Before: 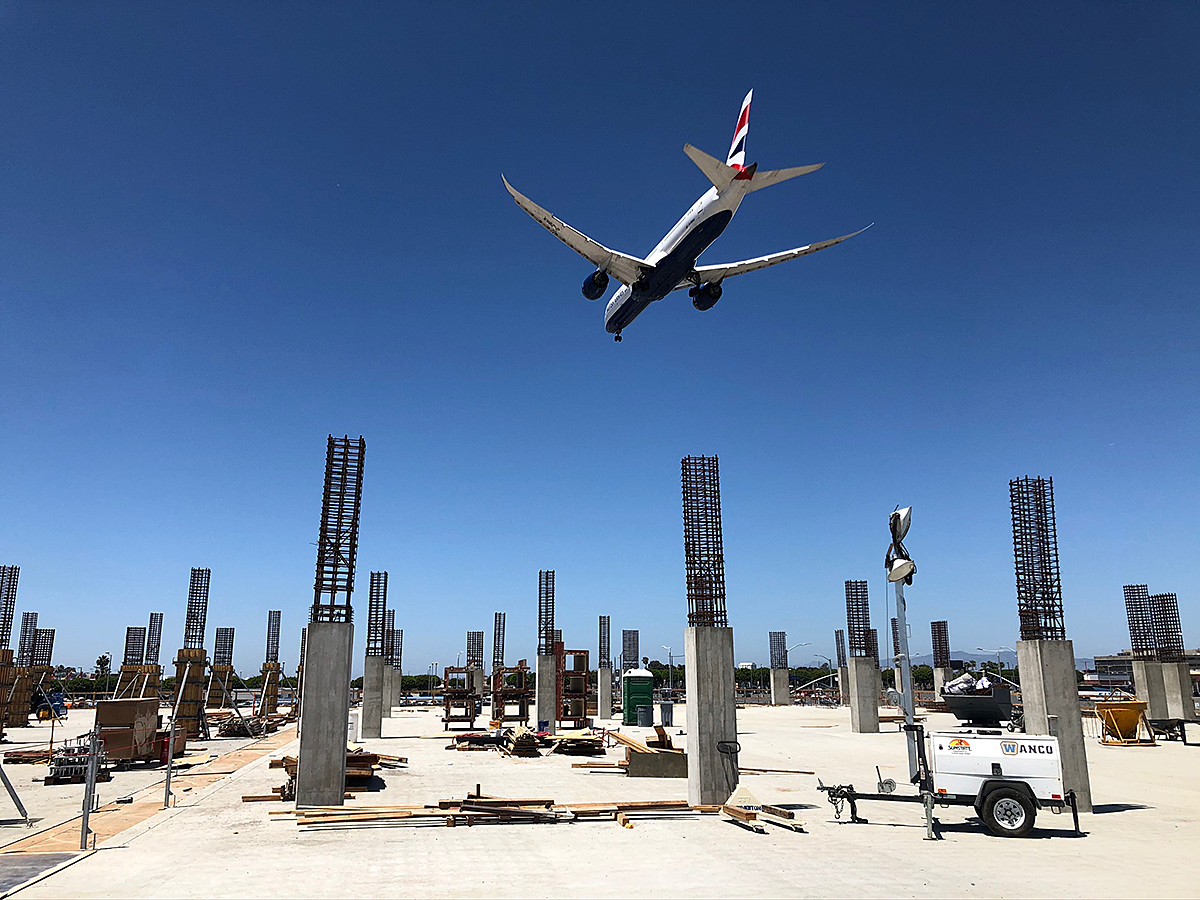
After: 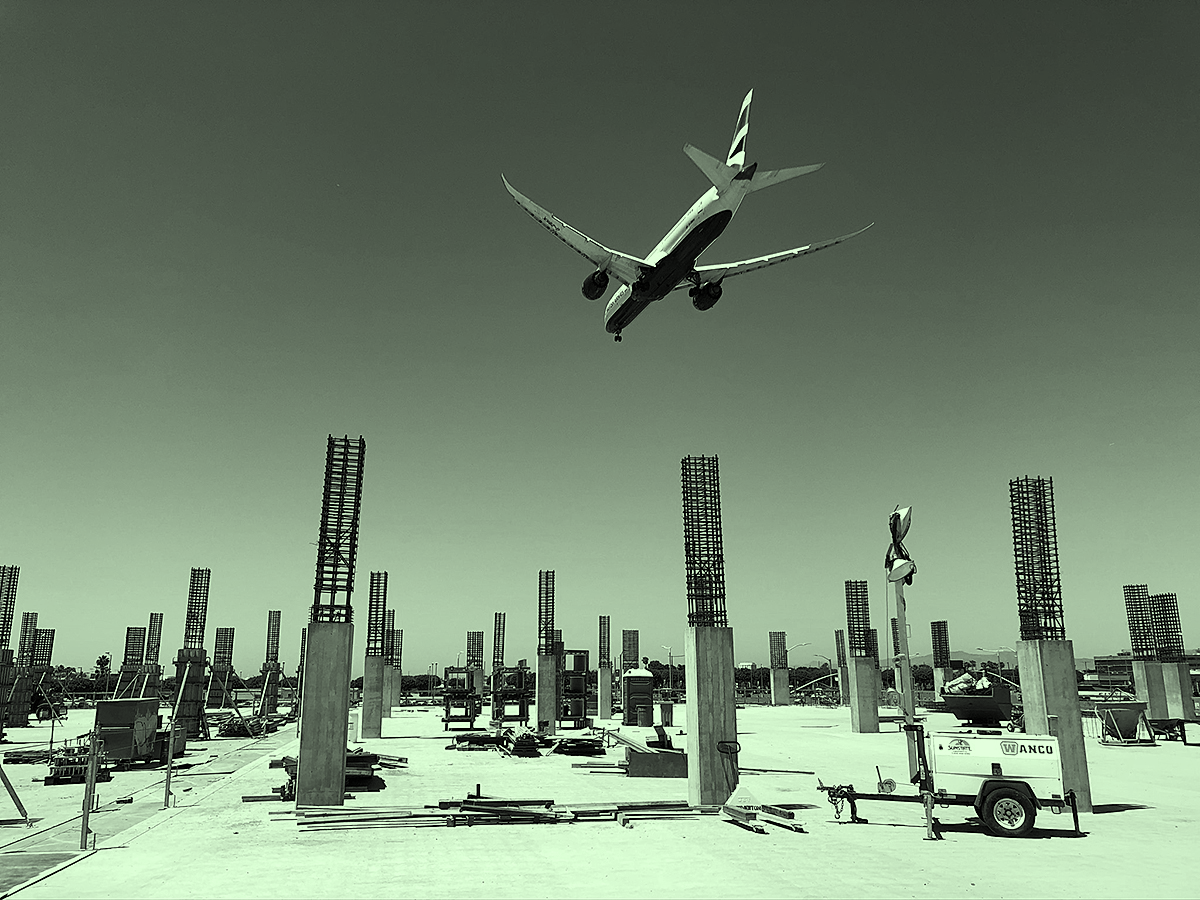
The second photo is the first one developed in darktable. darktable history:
white balance: red 0.766, blue 1.537
contrast brightness saturation: saturation -1
color correction: highlights a* -10.77, highlights b* 9.8, saturation 1.72
